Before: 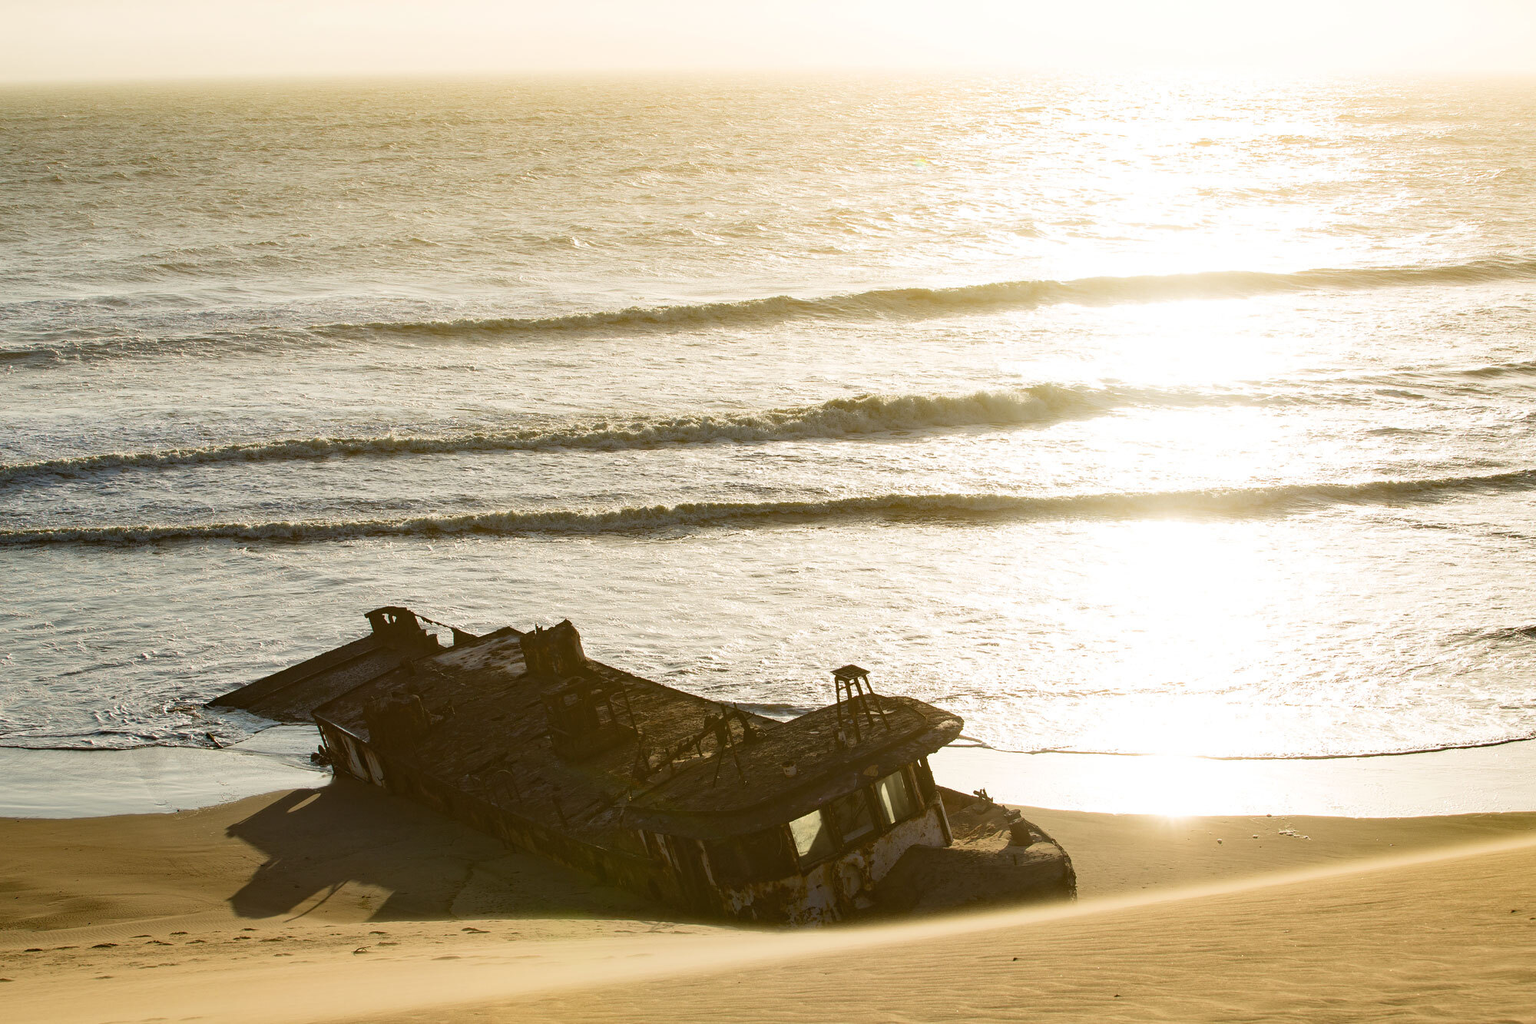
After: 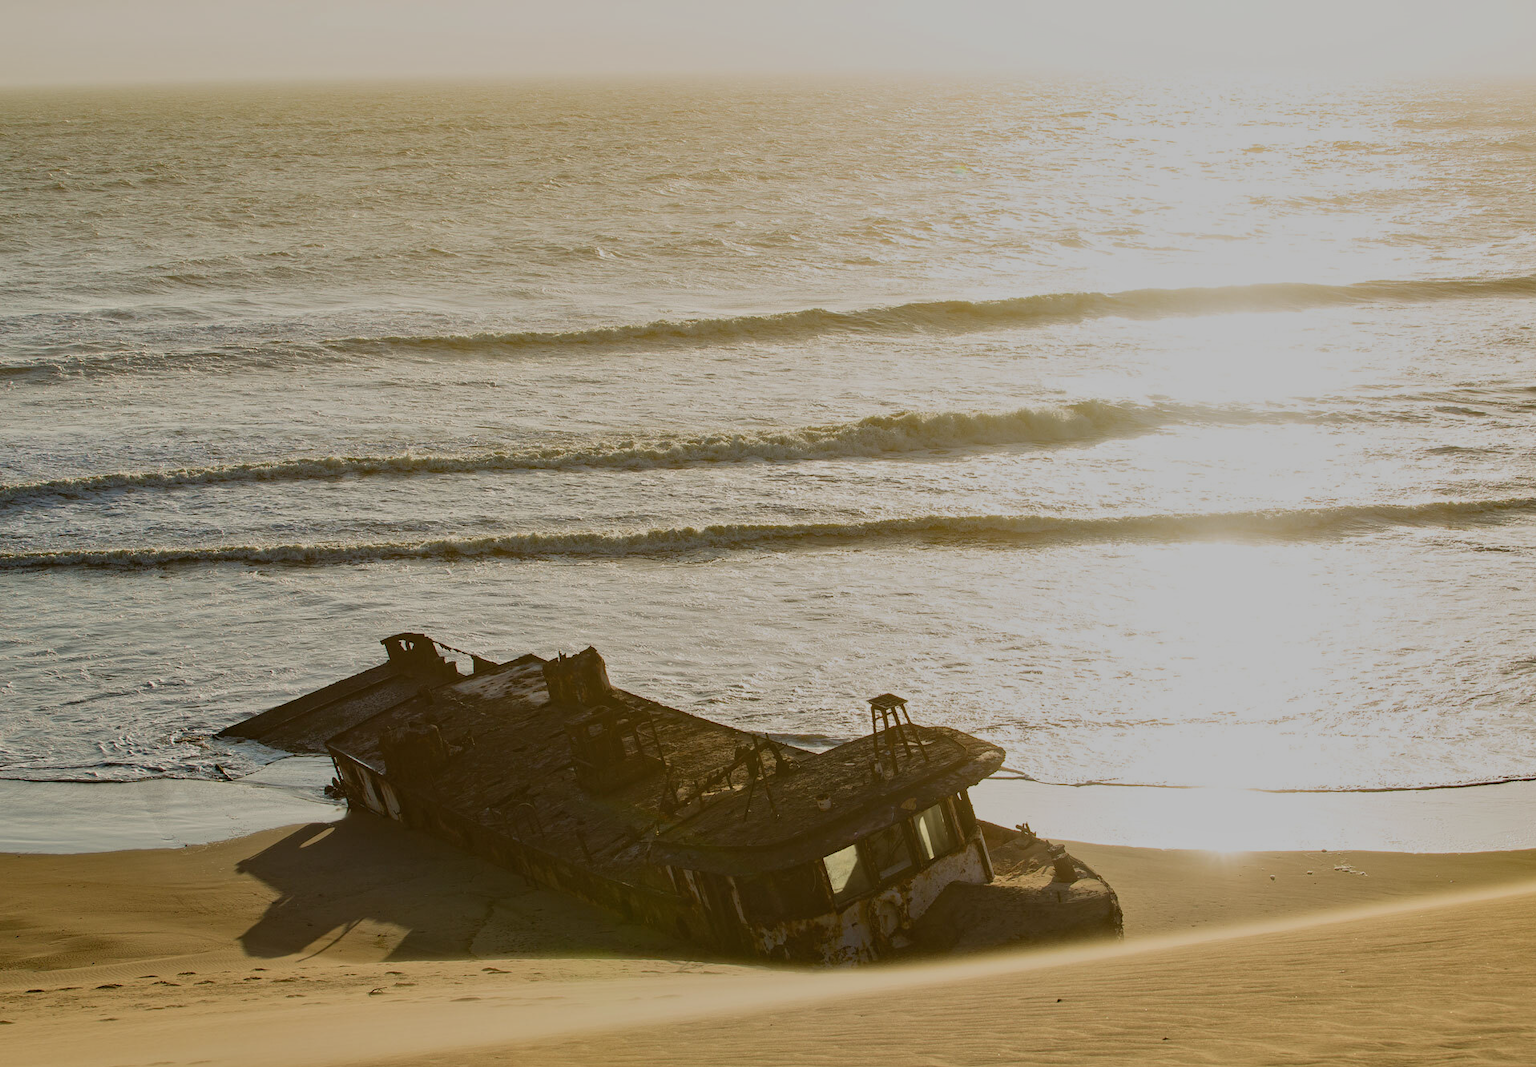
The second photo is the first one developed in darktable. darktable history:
crop: right 4.126%, bottom 0.031%
tone equalizer: -8 EV -0.002 EV, -7 EV 0.005 EV, -6 EV -0.008 EV, -5 EV 0.007 EV, -4 EV -0.042 EV, -3 EV -0.233 EV, -2 EV -0.662 EV, -1 EV -0.983 EV, +0 EV -0.969 EV, smoothing diameter 2%, edges refinement/feathering 20, mask exposure compensation -1.57 EV, filter diffusion 5
